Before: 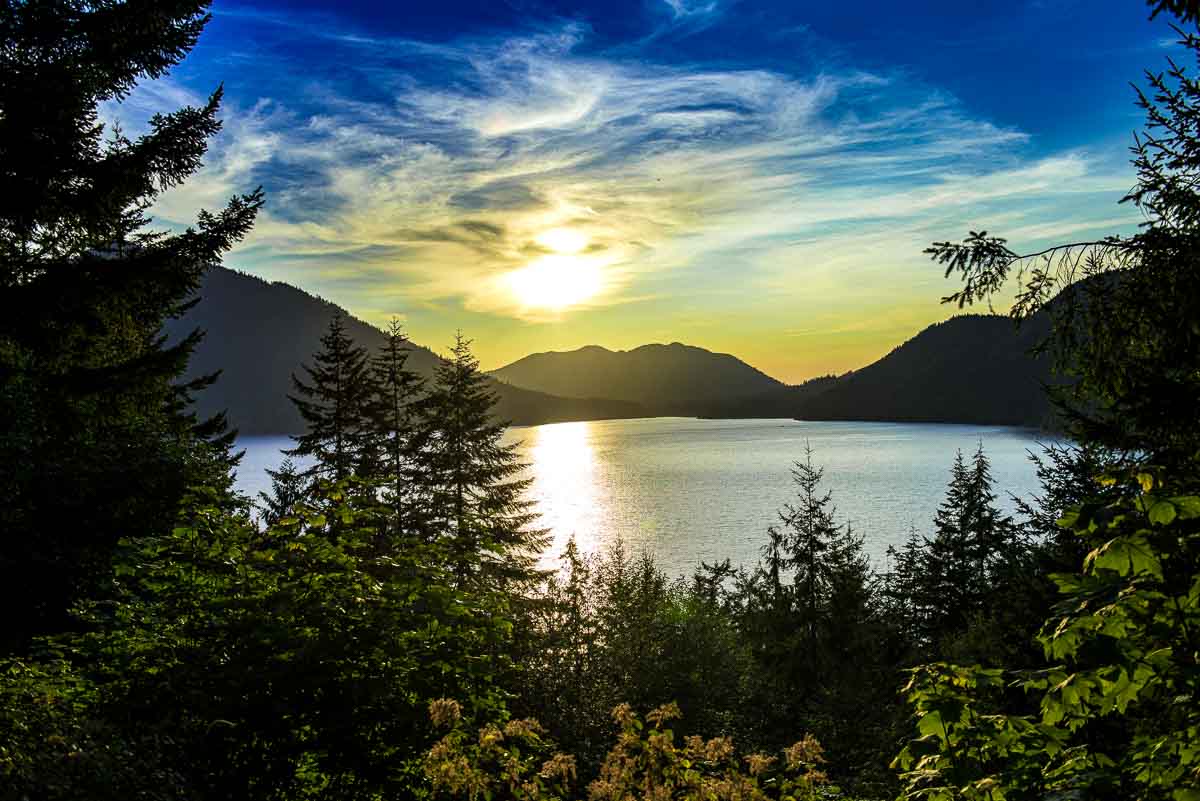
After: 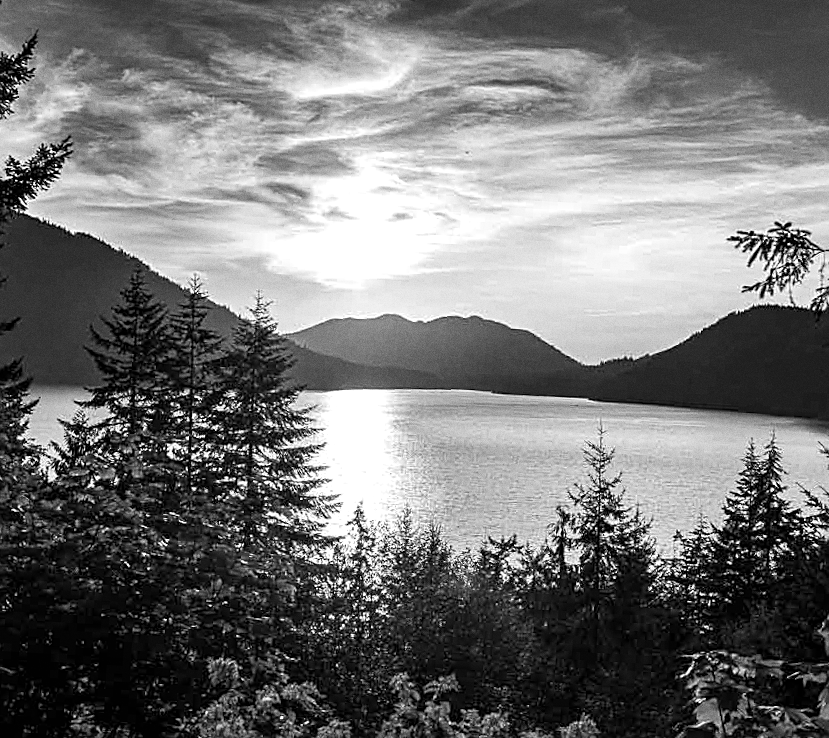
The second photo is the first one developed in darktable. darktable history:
white balance: red 0.967, blue 1.119, emerald 0.756
exposure: exposure 0.485 EV, compensate highlight preservation false
contrast brightness saturation: saturation -0.17
crop and rotate: angle -3.27°, left 14.277%, top 0.028%, right 10.766%, bottom 0.028%
sharpen: on, module defaults
monochrome: a -92.57, b 58.91
grain: coarseness 0.09 ISO
